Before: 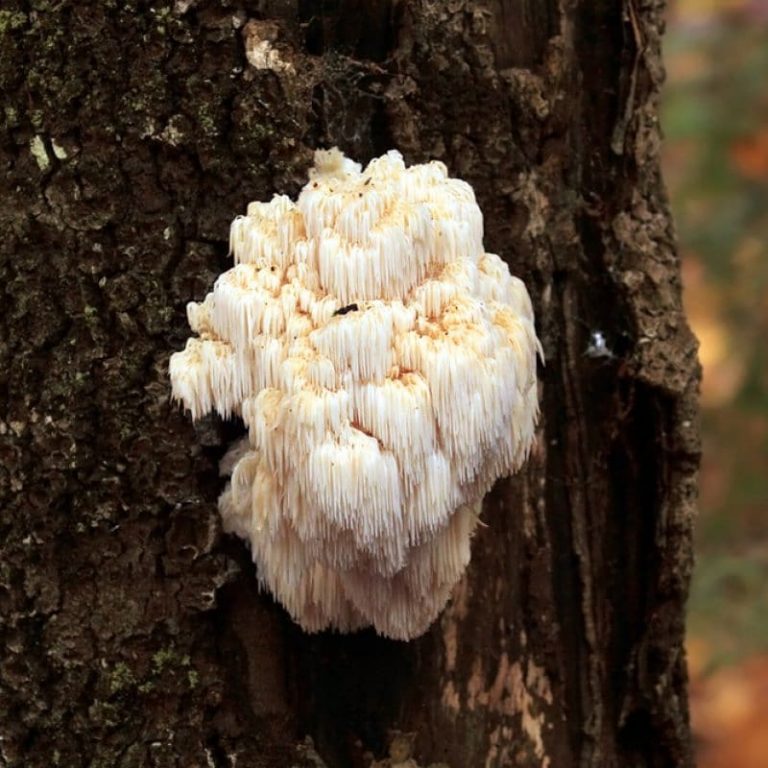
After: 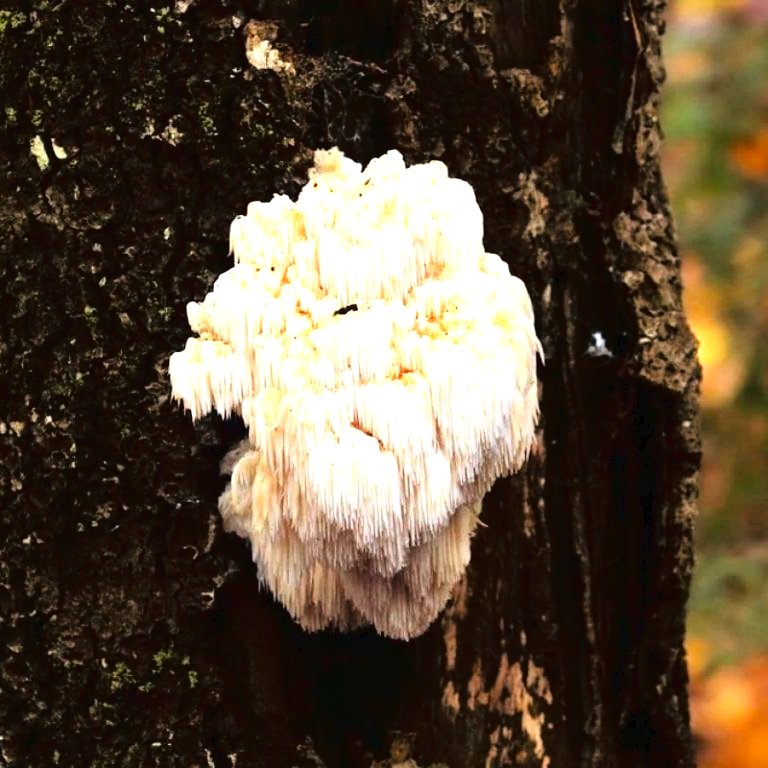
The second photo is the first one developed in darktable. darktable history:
tone curve: curves: ch0 [(0, 0) (0.003, 0.025) (0.011, 0.027) (0.025, 0.032) (0.044, 0.037) (0.069, 0.044) (0.1, 0.054) (0.136, 0.084) (0.177, 0.128) (0.224, 0.196) (0.277, 0.281) (0.335, 0.376) (0.399, 0.461) (0.468, 0.534) (0.543, 0.613) (0.623, 0.692) (0.709, 0.77) (0.801, 0.849) (0.898, 0.934) (1, 1)], color space Lab, linked channels, preserve colors none
tone equalizer: -8 EV -0.746 EV, -7 EV -0.682 EV, -6 EV -0.582 EV, -5 EV -0.384 EV, -3 EV 0.373 EV, -2 EV 0.6 EV, -1 EV 0.677 EV, +0 EV 0.721 EV, edges refinement/feathering 500, mask exposure compensation -1.57 EV, preserve details no
color balance rgb: perceptual saturation grading › global saturation 31.241%, perceptual brilliance grading › global brilliance 12.723%, global vibrance -17.405%, contrast -6.052%
